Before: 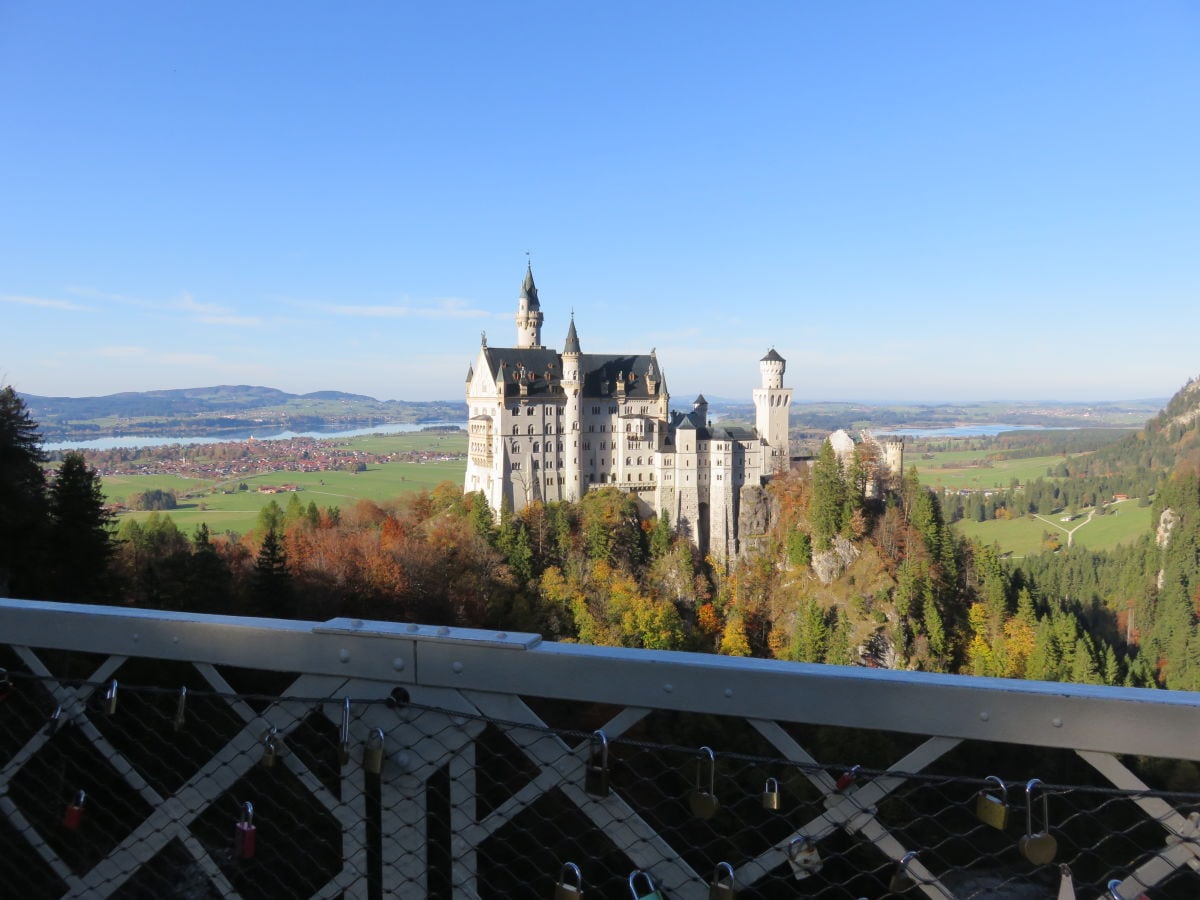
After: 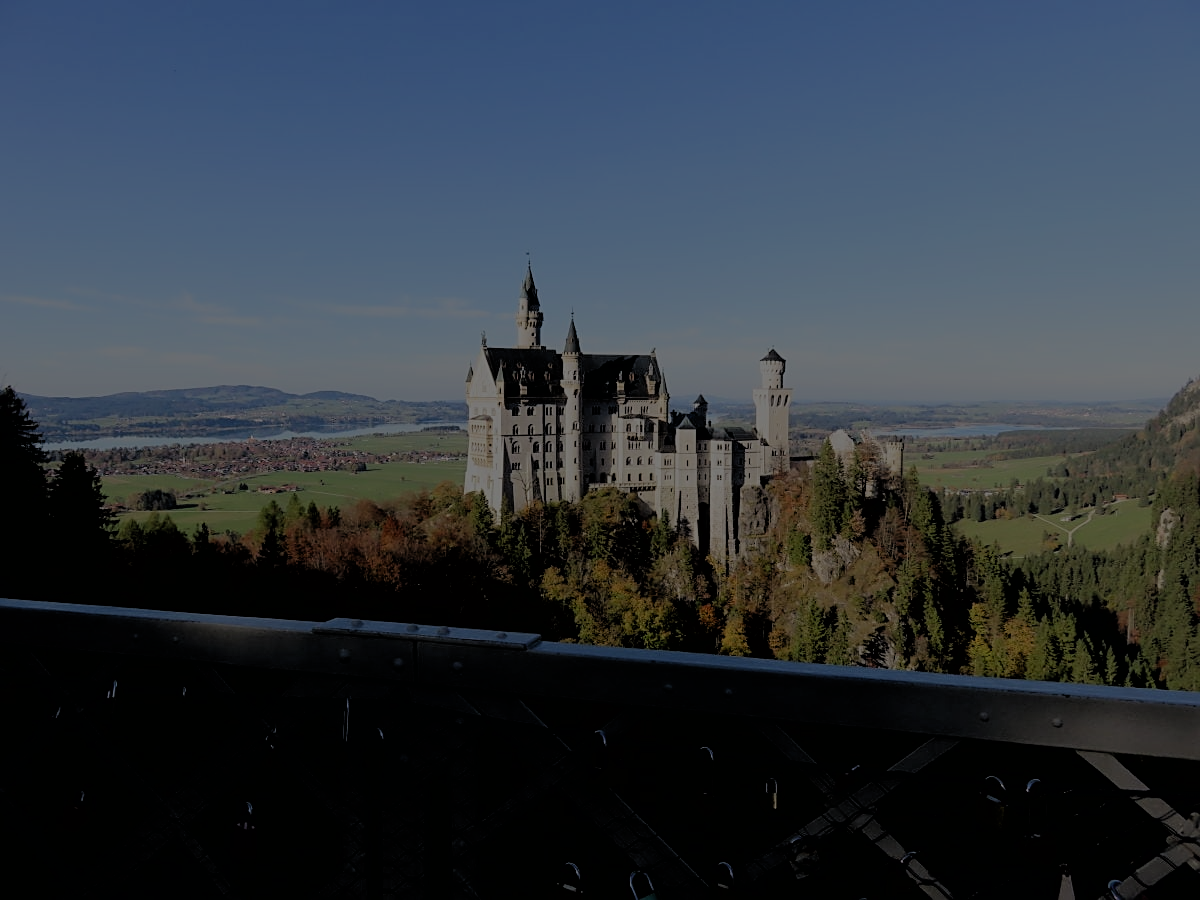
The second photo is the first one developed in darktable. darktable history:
exposure: exposure -2.357 EV, compensate highlight preservation false
filmic rgb: black relative exposure -4.45 EV, white relative exposure 6.61 EV, hardness 1.91, contrast 0.505
sharpen: on, module defaults
